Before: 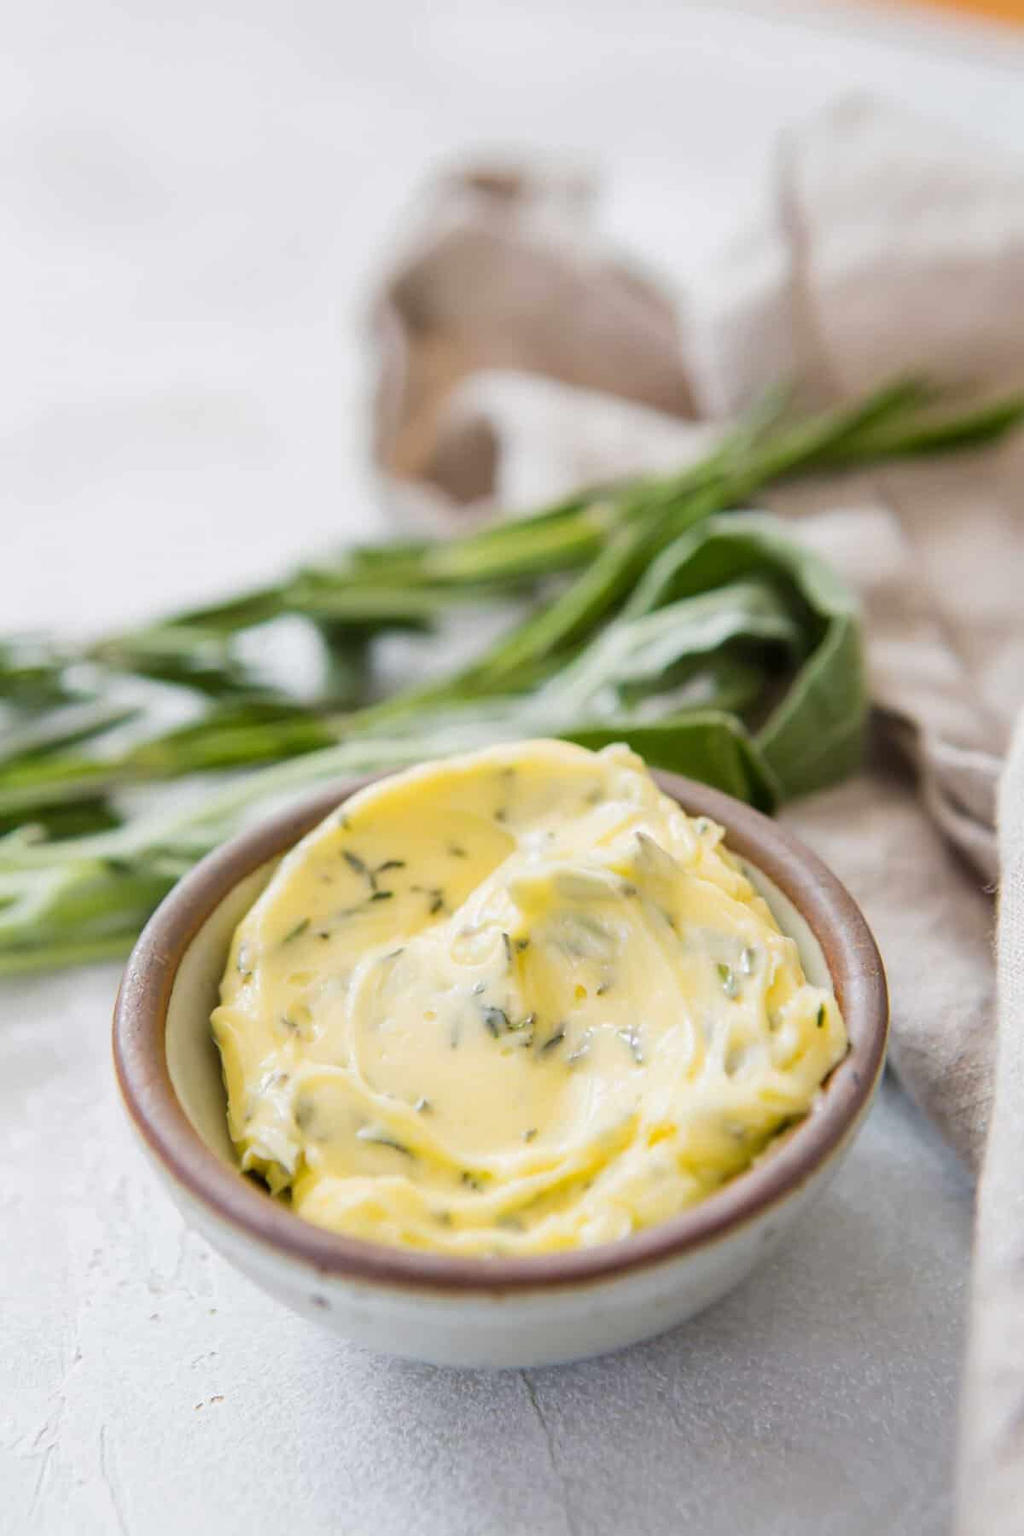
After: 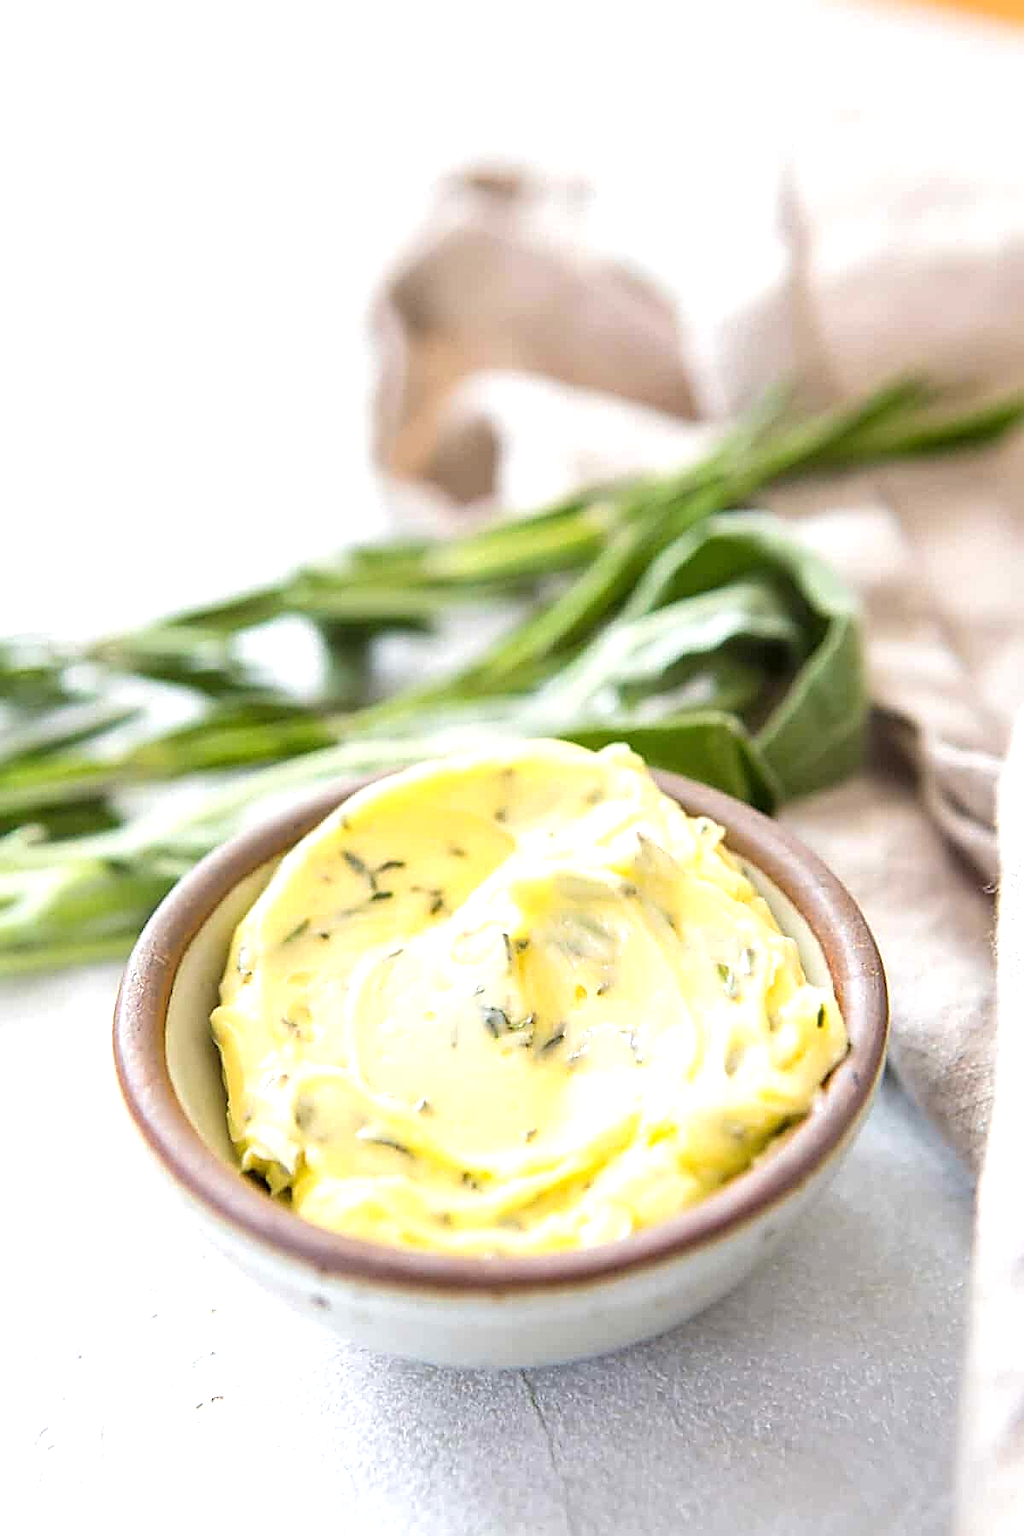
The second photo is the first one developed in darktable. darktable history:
exposure: exposure 0.704 EV, compensate highlight preservation false
sharpen: amount 1.015
tone equalizer: on, module defaults
